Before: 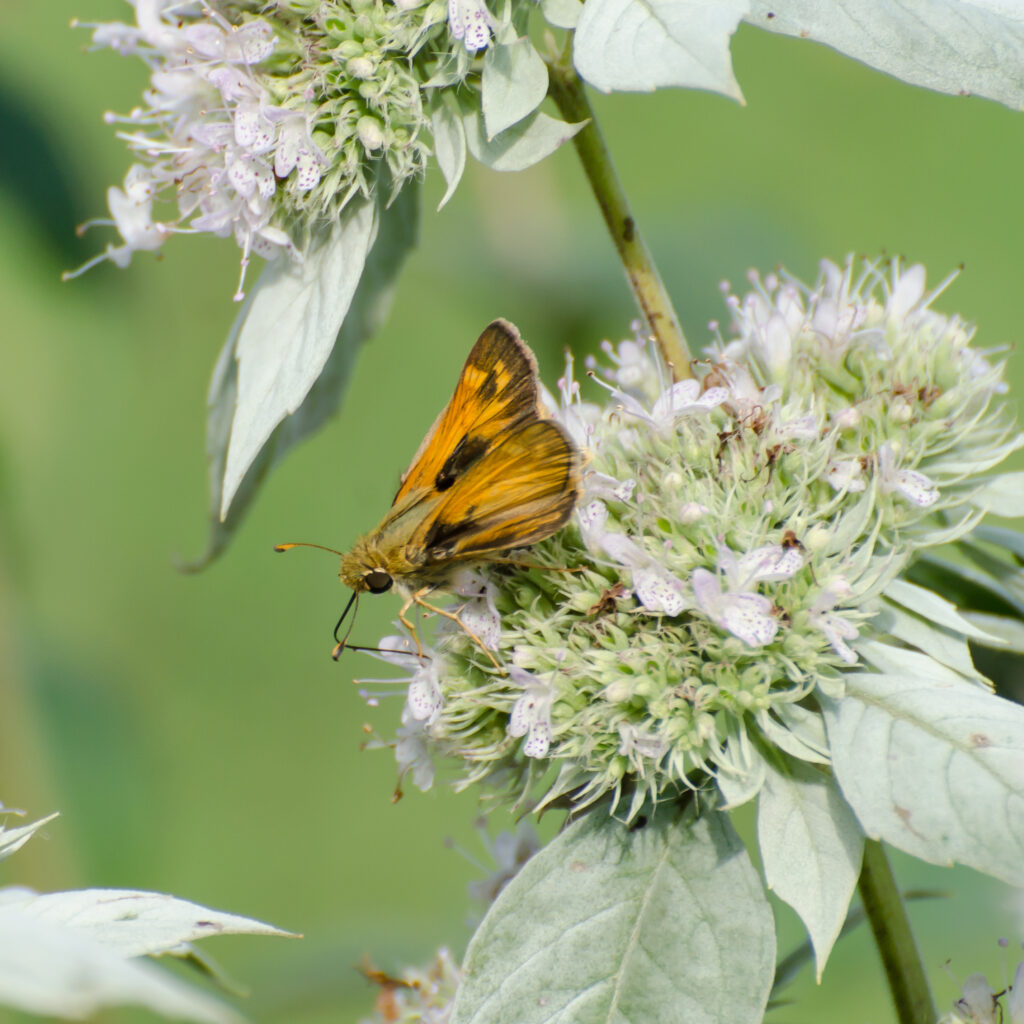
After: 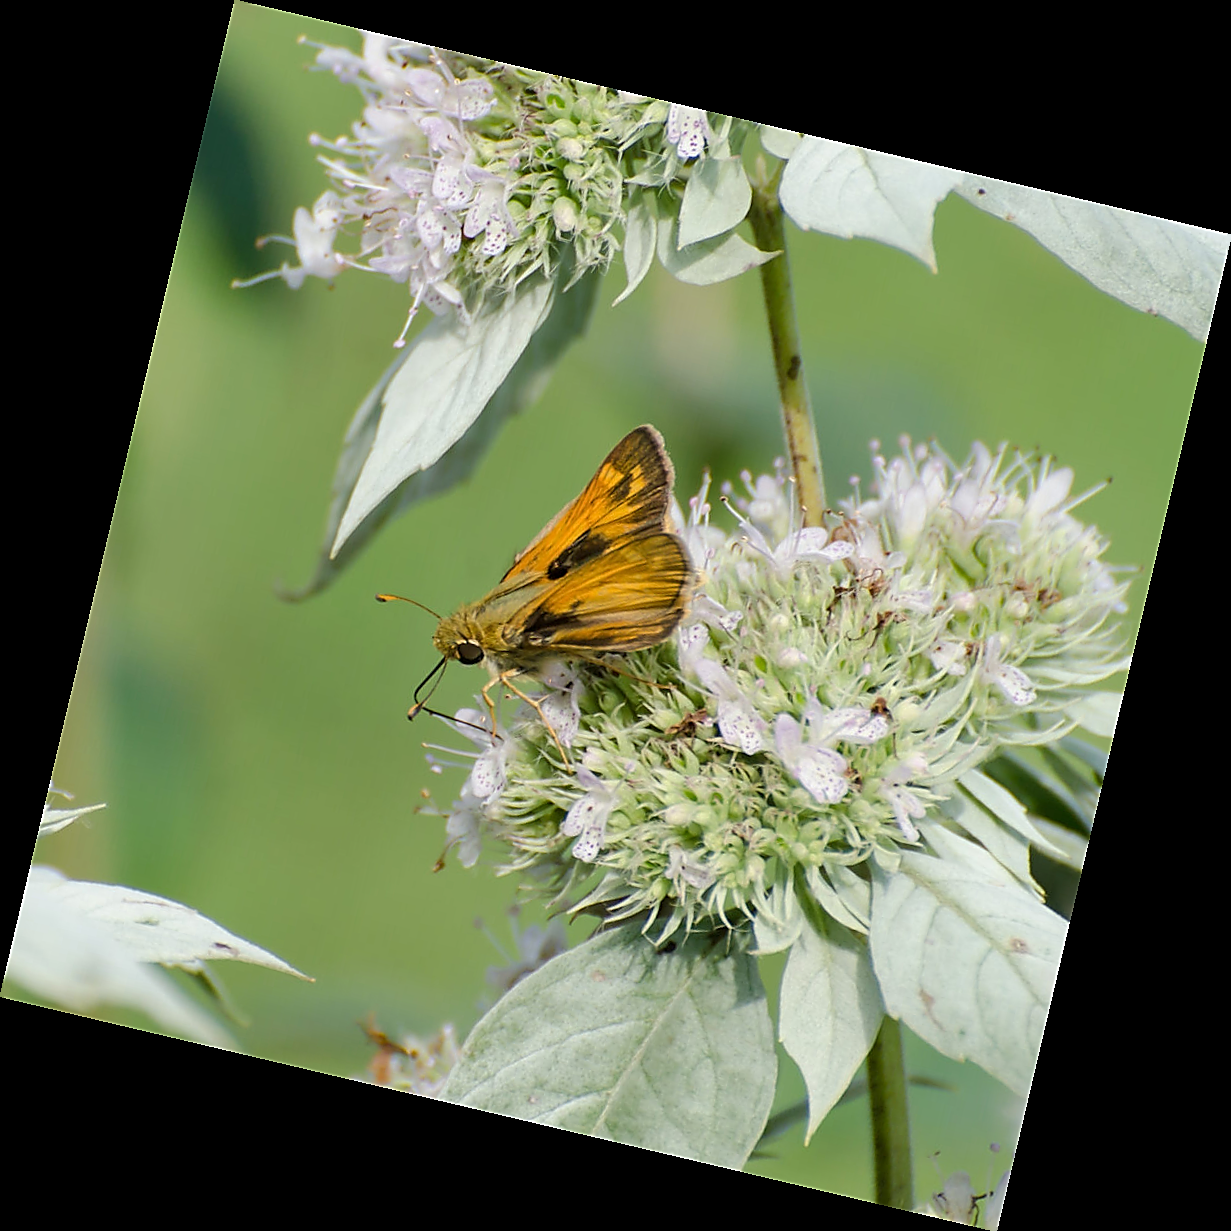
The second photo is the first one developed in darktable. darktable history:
tone equalizer: -7 EV 0.18 EV, -6 EV 0.12 EV, -5 EV 0.08 EV, -4 EV 0.04 EV, -2 EV -0.02 EV, -1 EV -0.04 EV, +0 EV -0.06 EV, luminance estimator HSV value / RGB max
rotate and perspective: rotation 13.27°, automatic cropping off
sharpen: radius 1.4, amount 1.25, threshold 0.7
